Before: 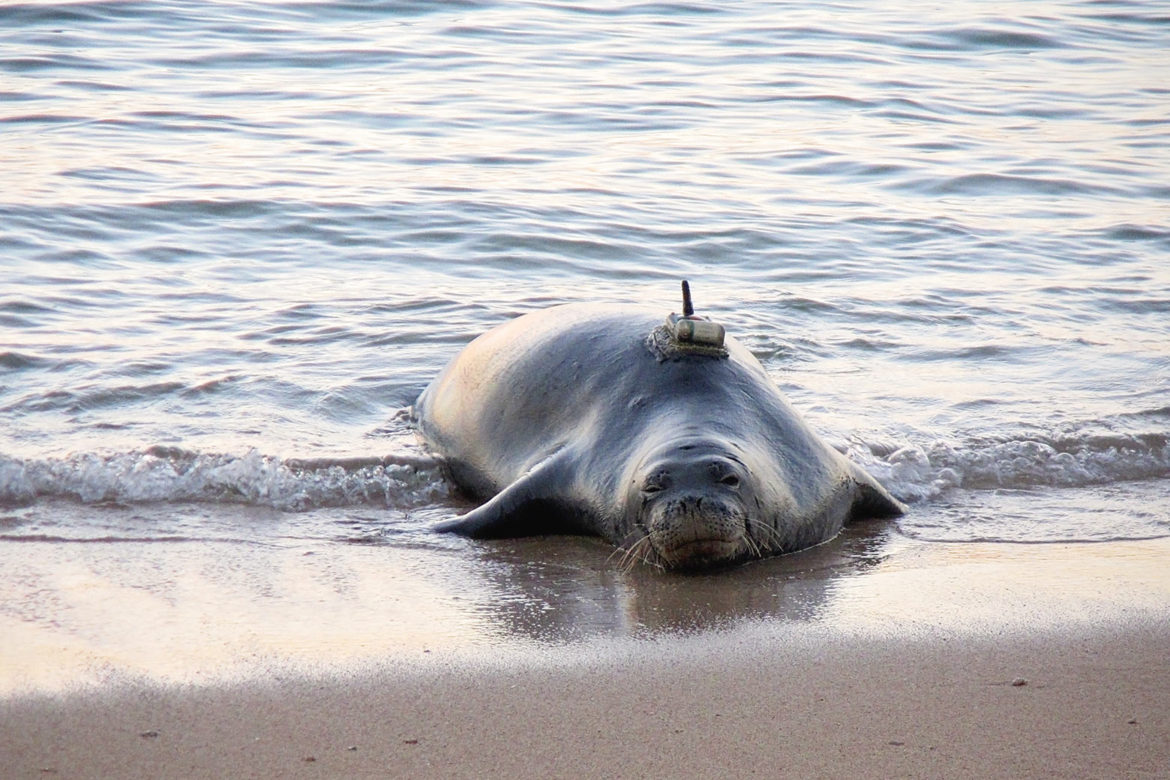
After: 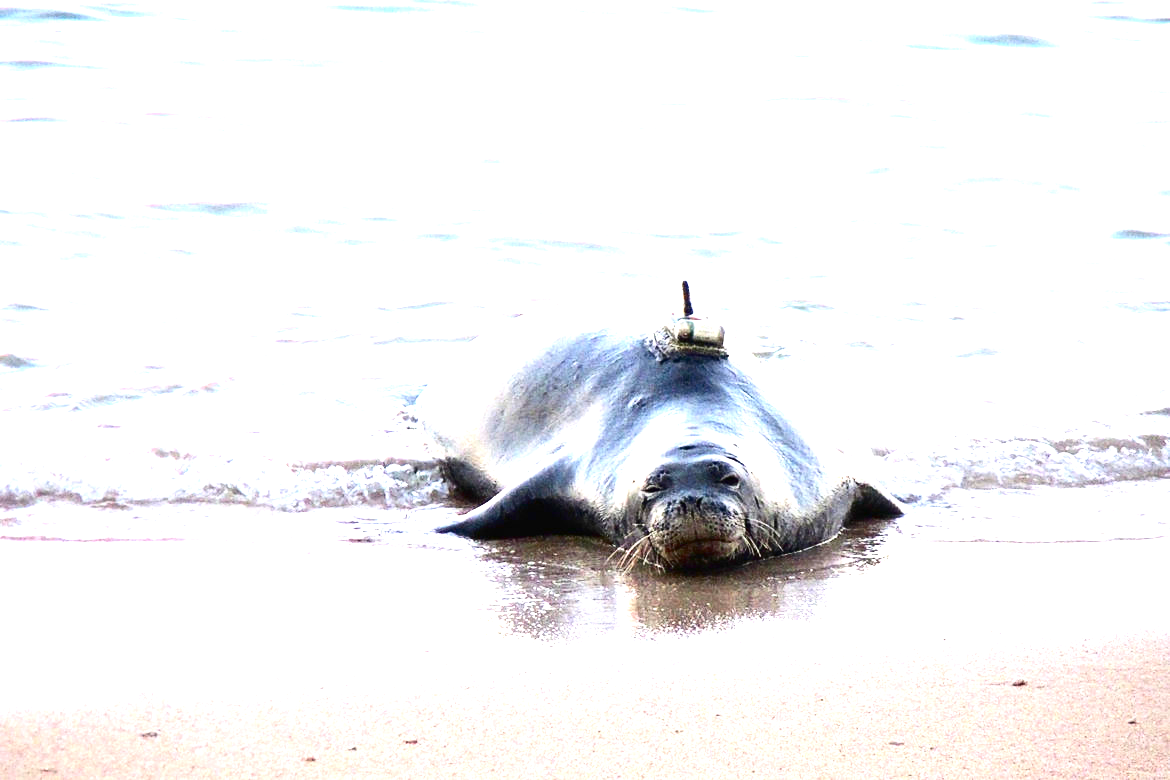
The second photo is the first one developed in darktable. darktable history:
contrast brightness saturation: contrast 0.194, brightness -0.226, saturation 0.108
exposure: exposure 2.01 EV, compensate highlight preservation false
